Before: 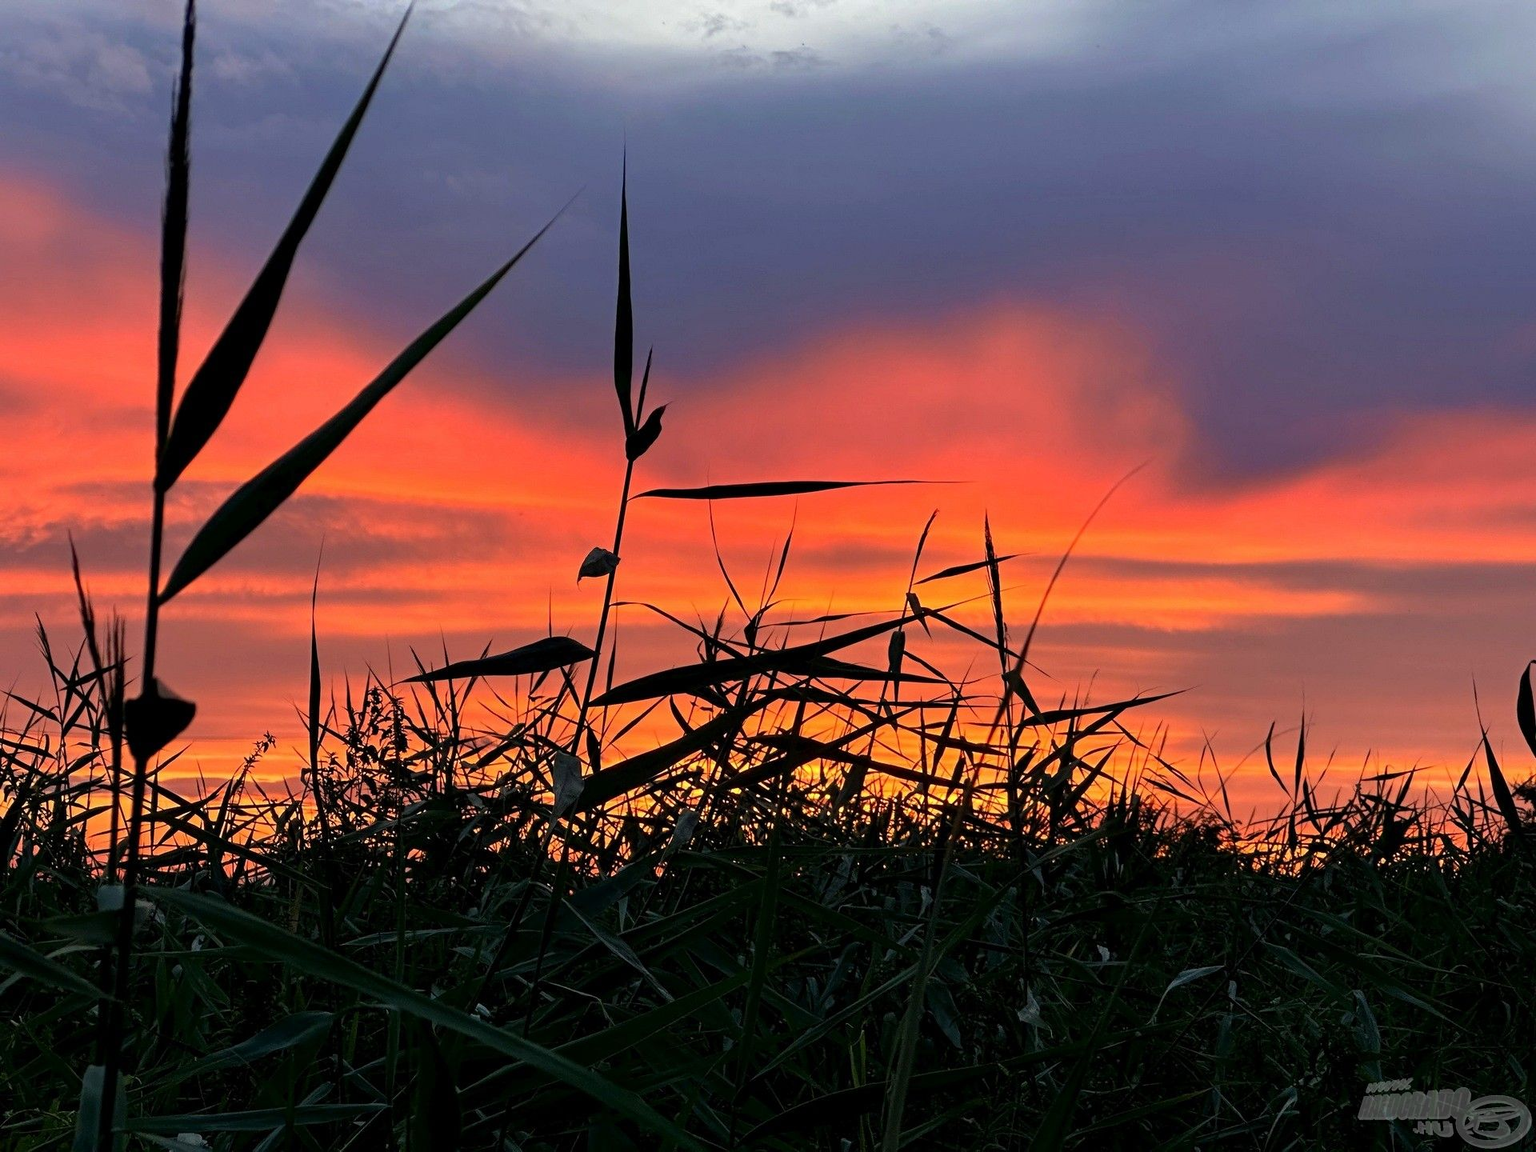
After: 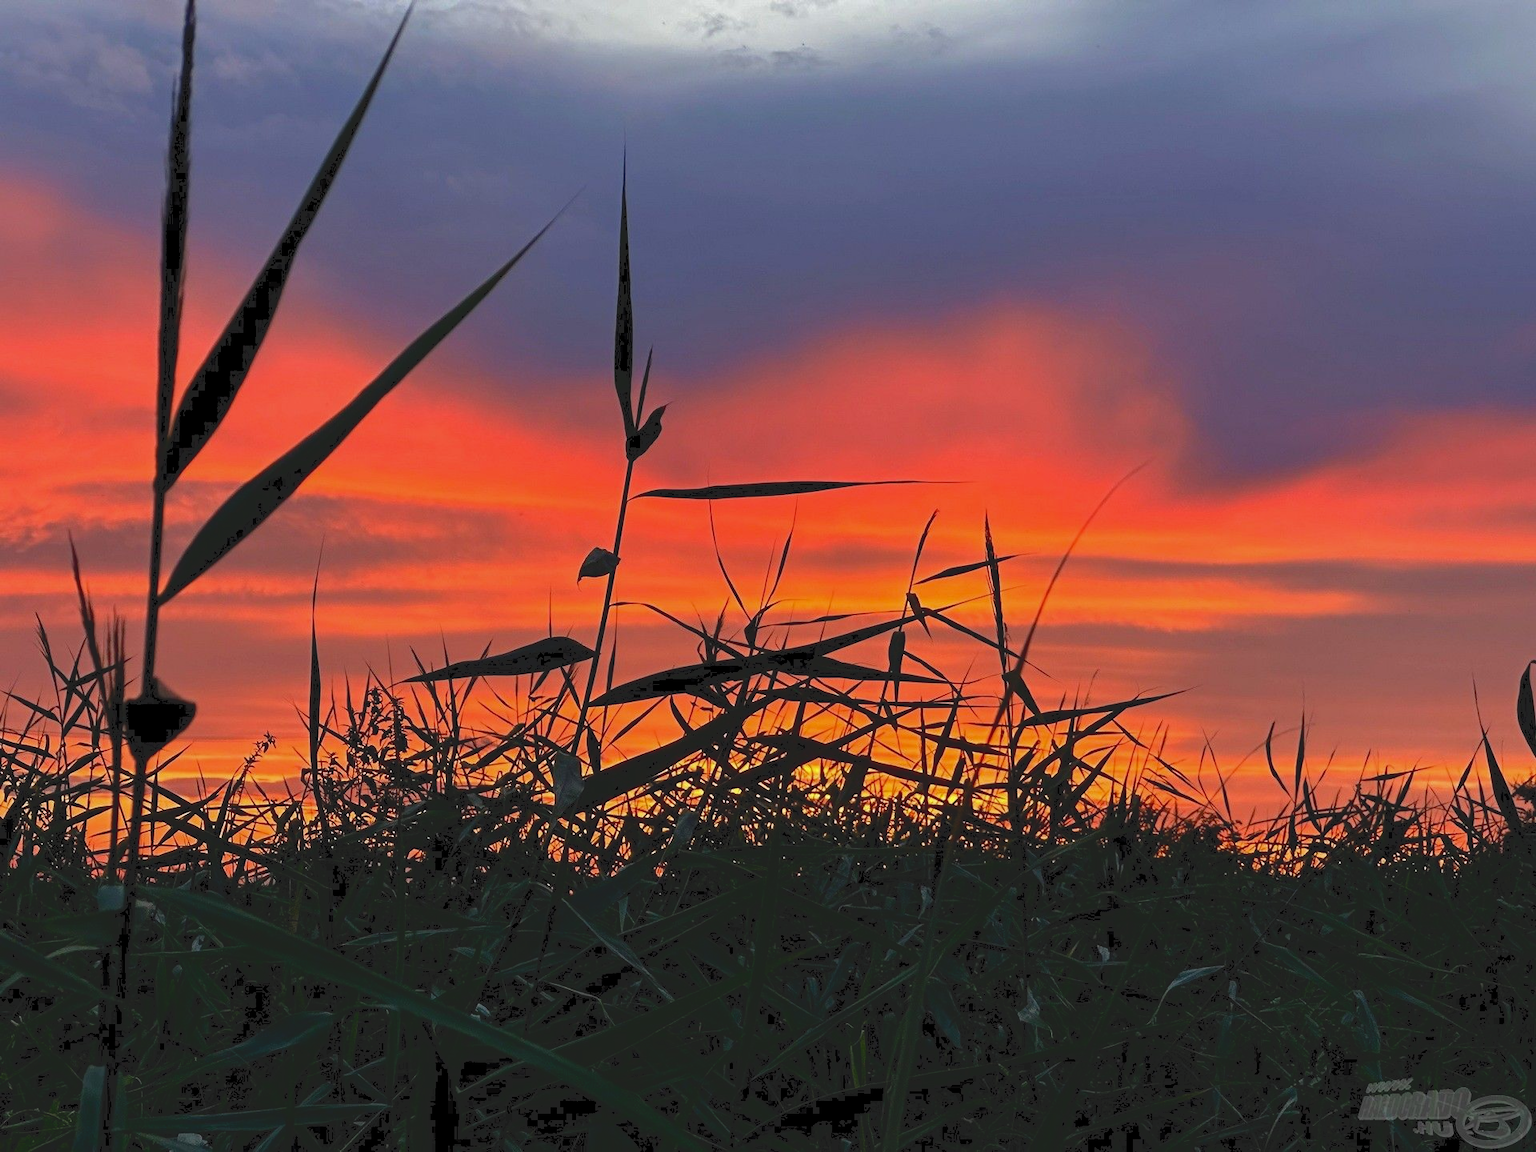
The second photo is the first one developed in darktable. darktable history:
tone curve: curves: ch0 [(0, 0) (0.003, 0.126) (0.011, 0.129) (0.025, 0.133) (0.044, 0.143) (0.069, 0.155) (0.1, 0.17) (0.136, 0.189) (0.177, 0.217) (0.224, 0.25) (0.277, 0.293) (0.335, 0.346) (0.399, 0.398) (0.468, 0.456) (0.543, 0.517) (0.623, 0.583) (0.709, 0.659) (0.801, 0.756) (0.898, 0.856) (1, 1)], color space Lab, independent channels, preserve colors none
